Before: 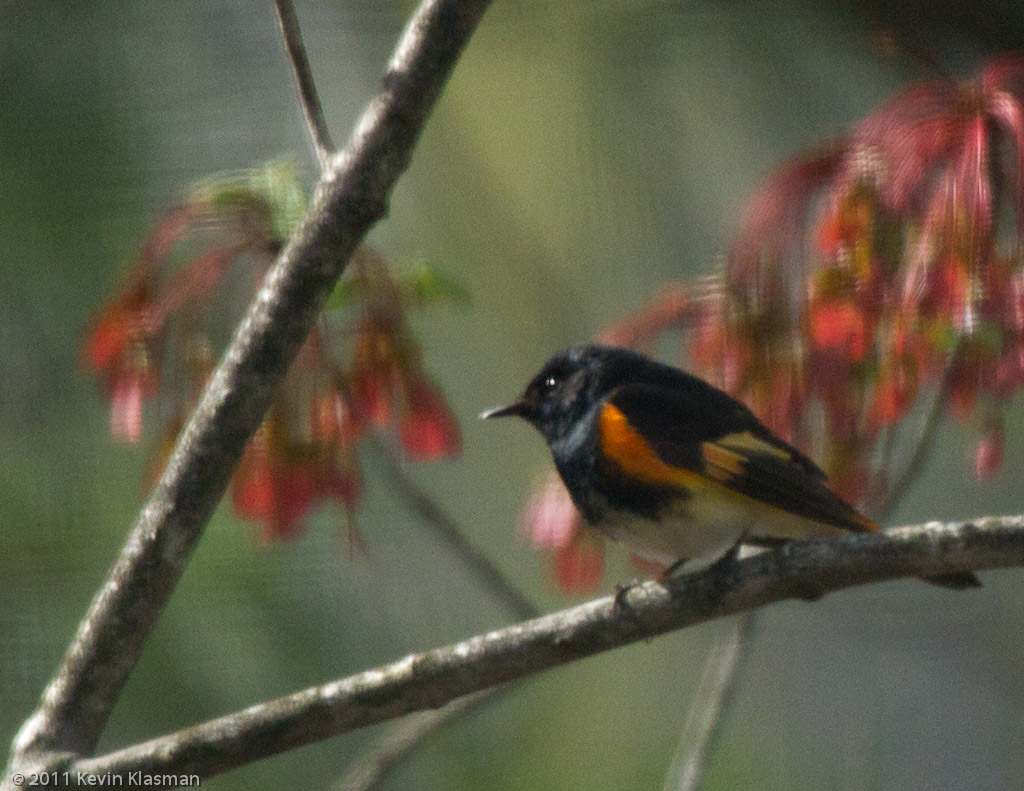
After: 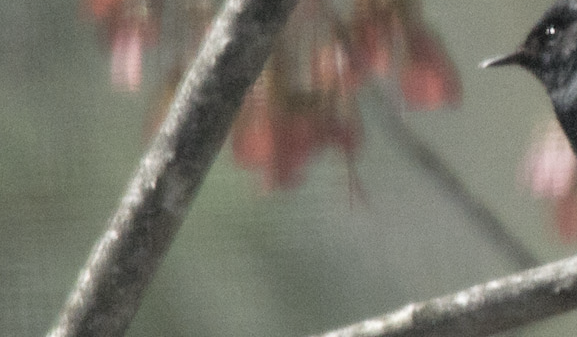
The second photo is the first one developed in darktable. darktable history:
contrast brightness saturation: brightness 0.18, saturation -0.5
crop: top 44.483%, right 43.593%, bottom 12.892%
